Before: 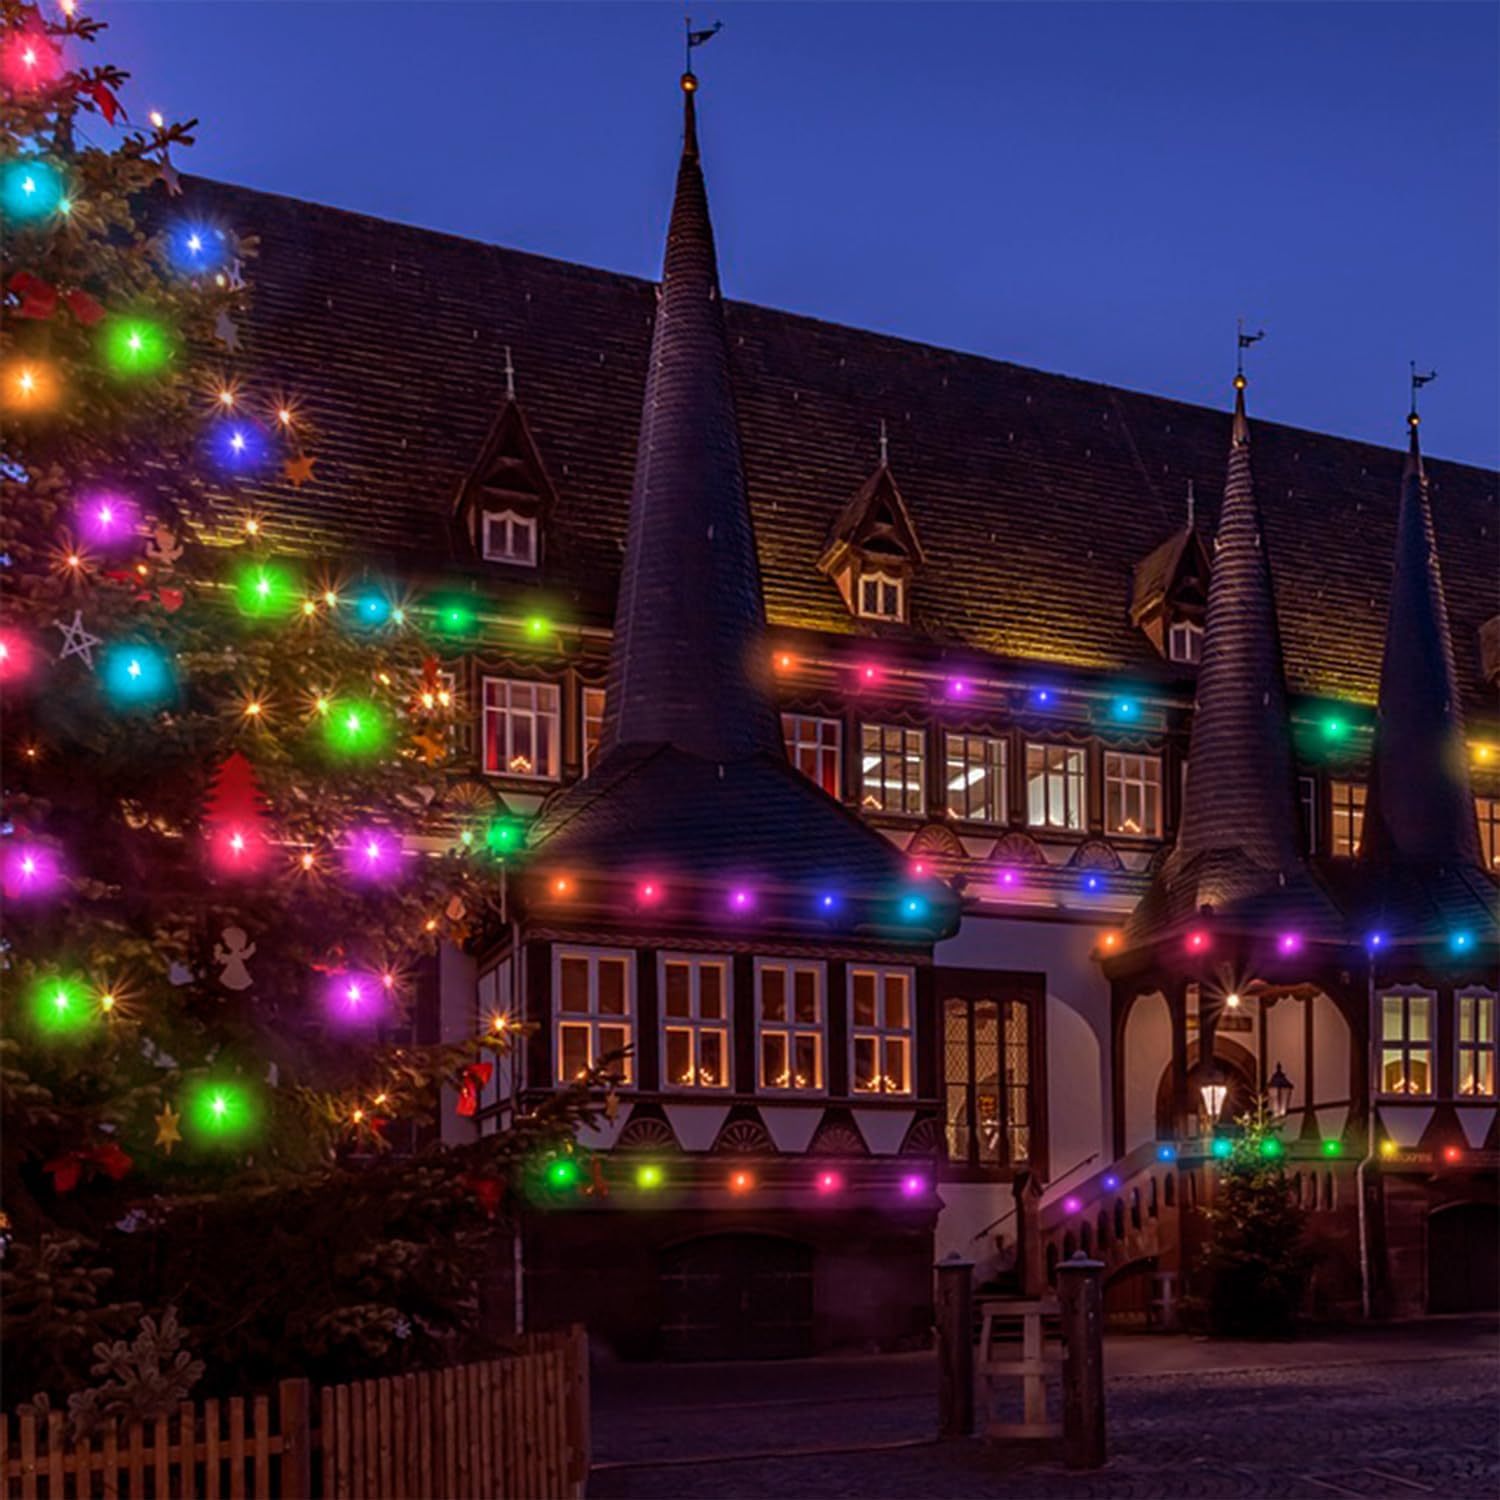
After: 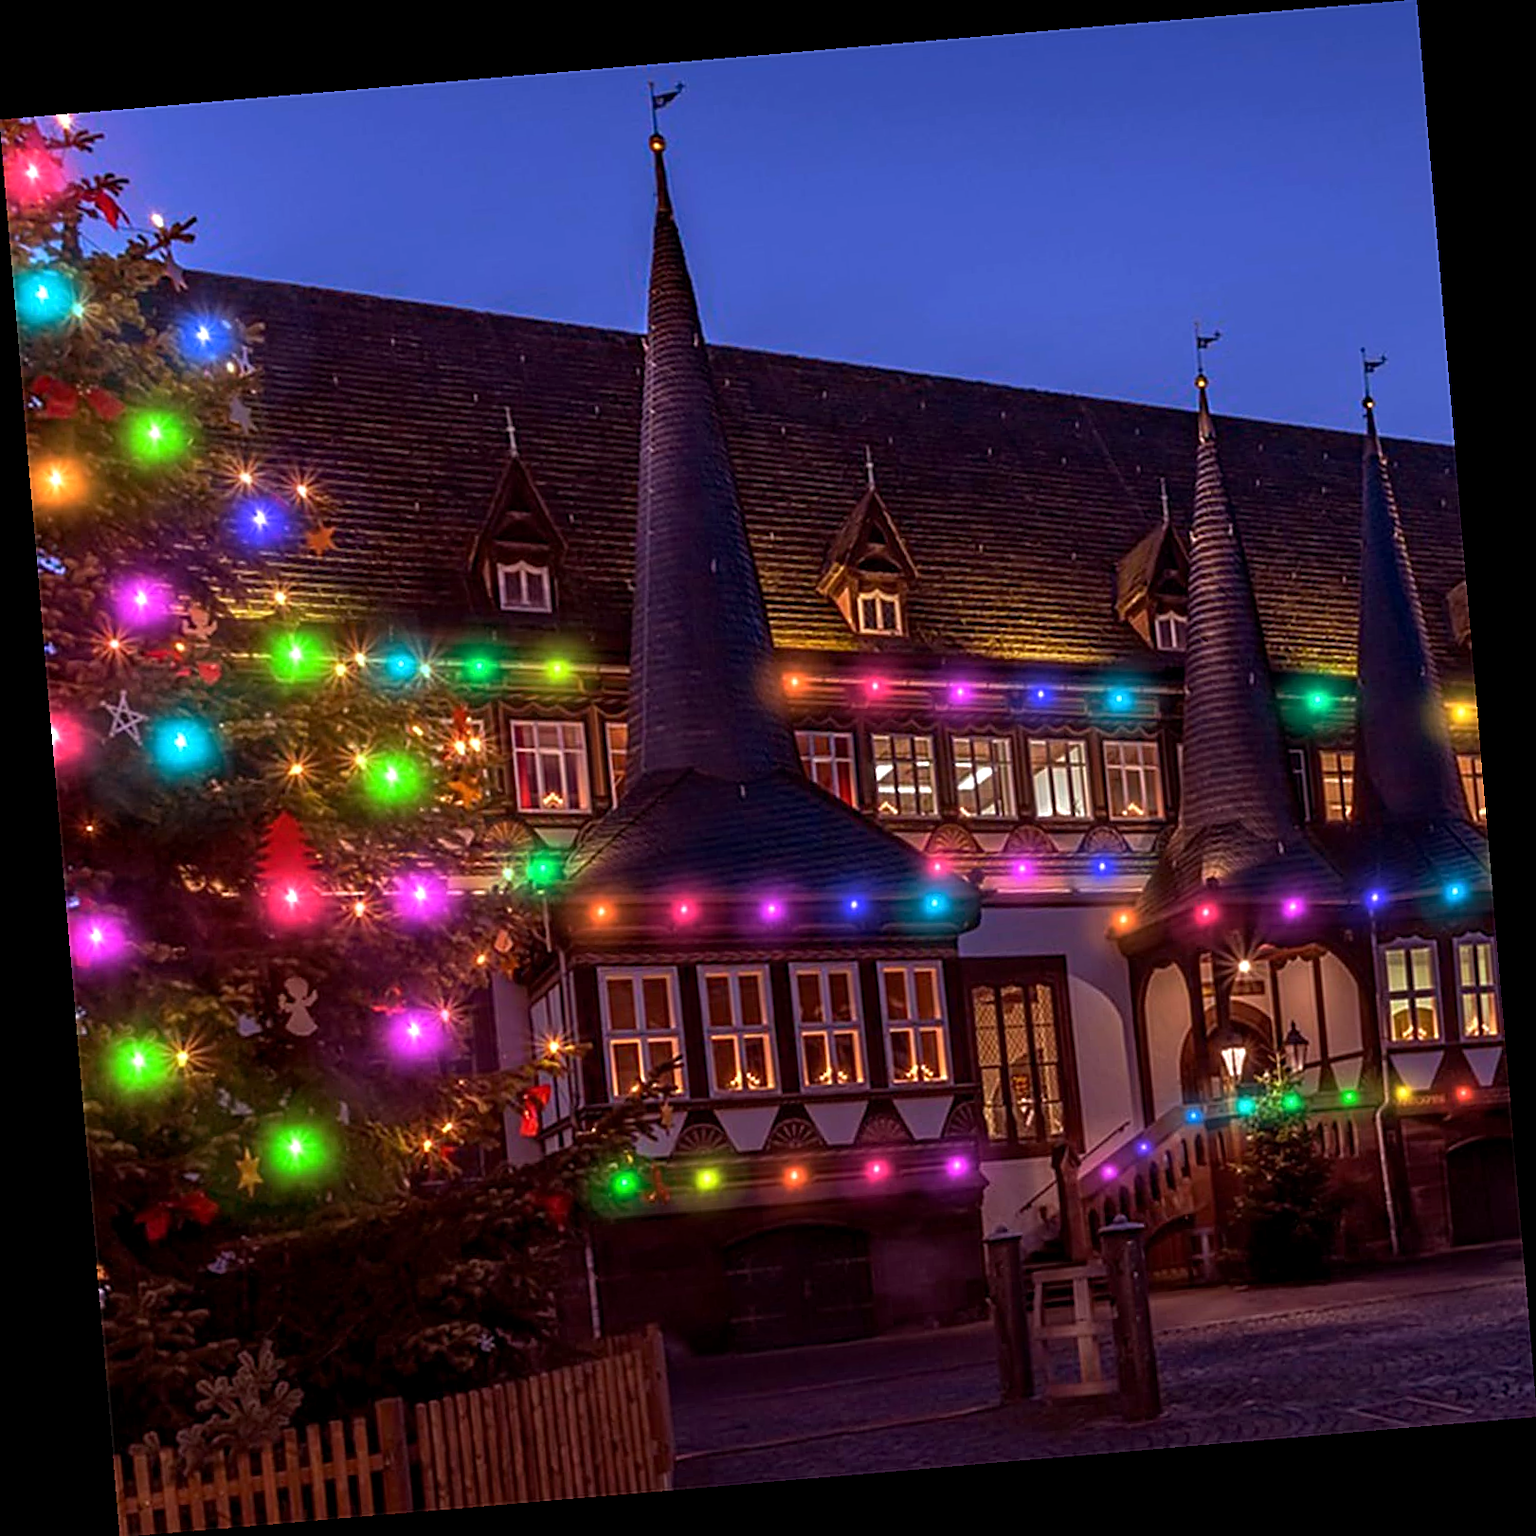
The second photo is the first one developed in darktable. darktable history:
sharpen: on, module defaults
rotate and perspective: rotation -4.86°, automatic cropping off
exposure: black level correction 0.001, exposure 0.5 EV, compensate exposure bias true, compensate highlight preservation false
